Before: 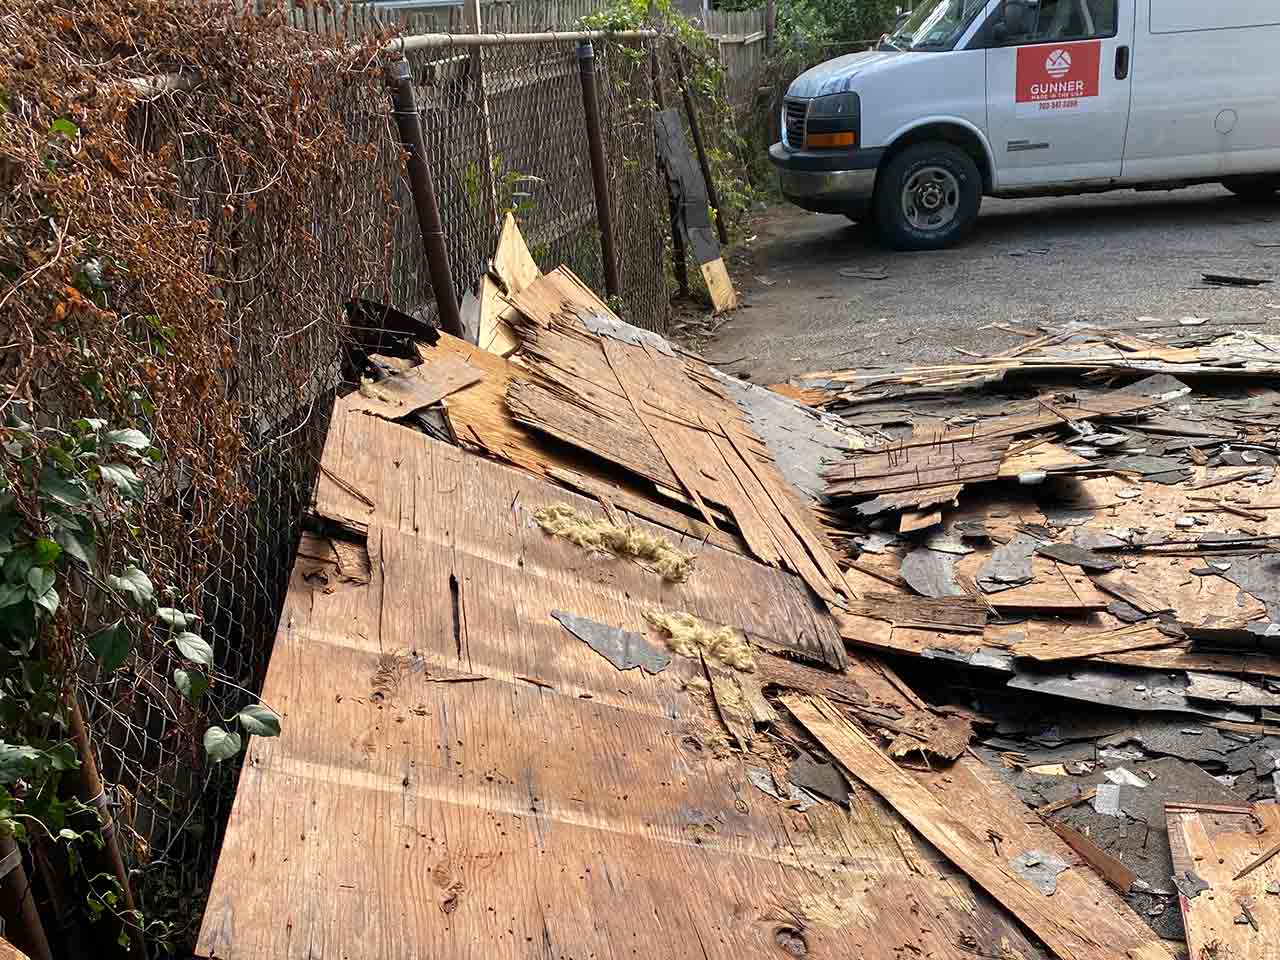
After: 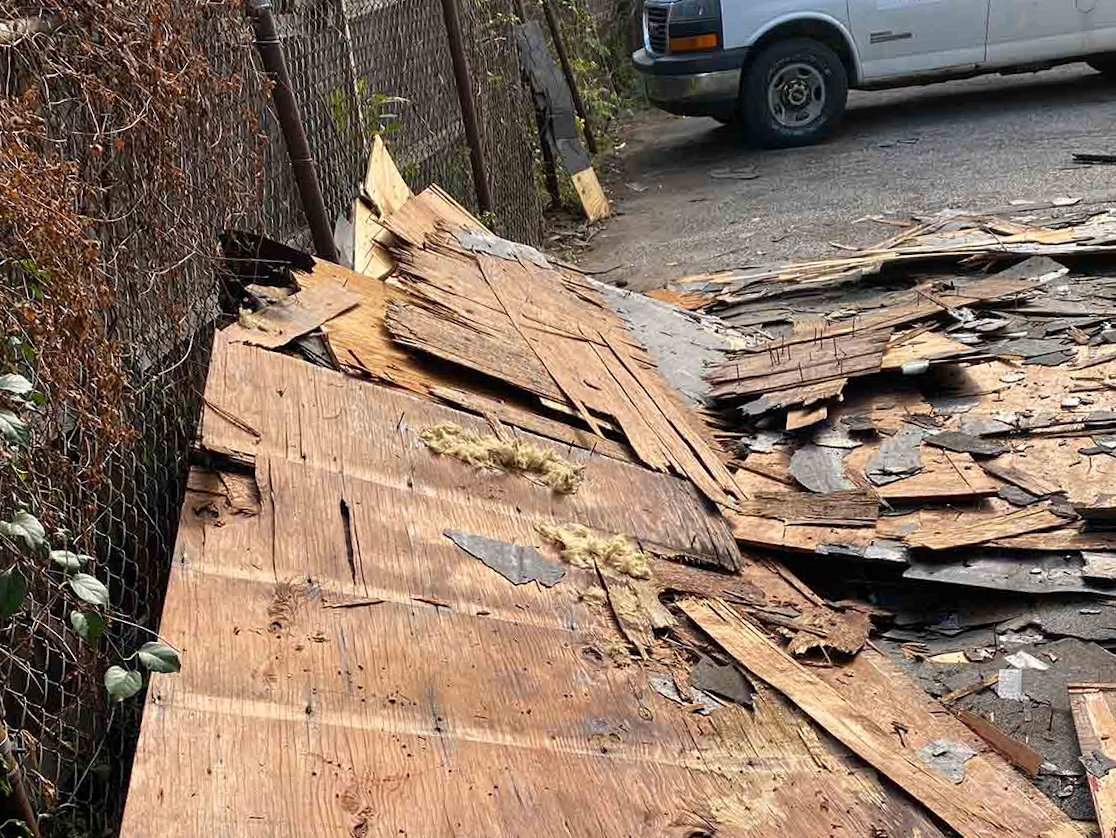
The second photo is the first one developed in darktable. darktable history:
crop and rotate: angle 3.51°, left 5.803%, top 5.707%
exposure: exposure -0.015 EV, compensate highlight preservation false
